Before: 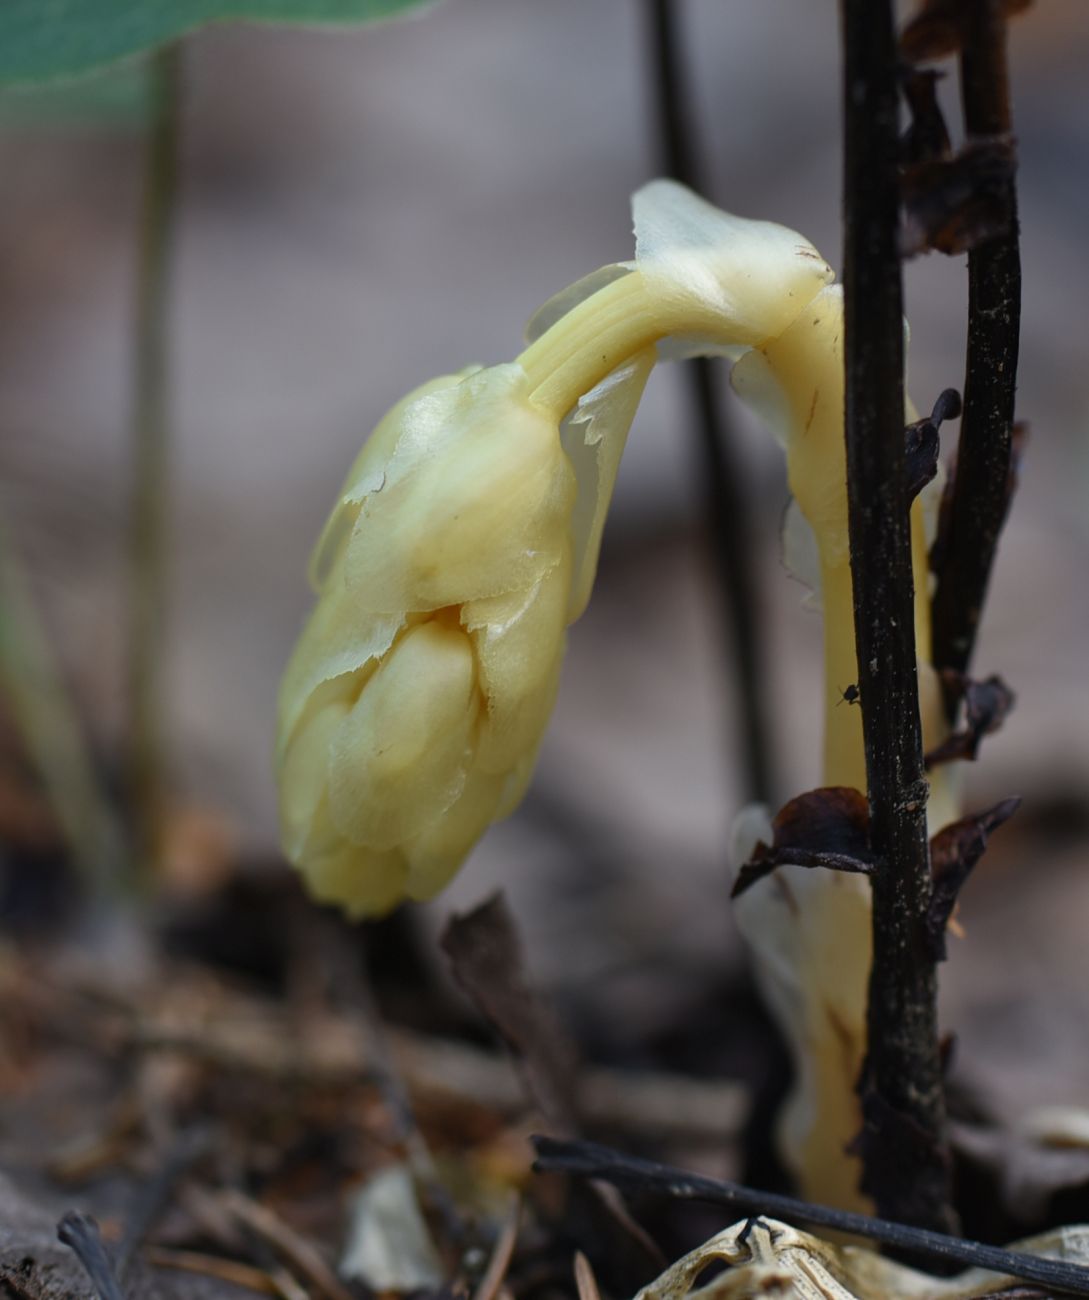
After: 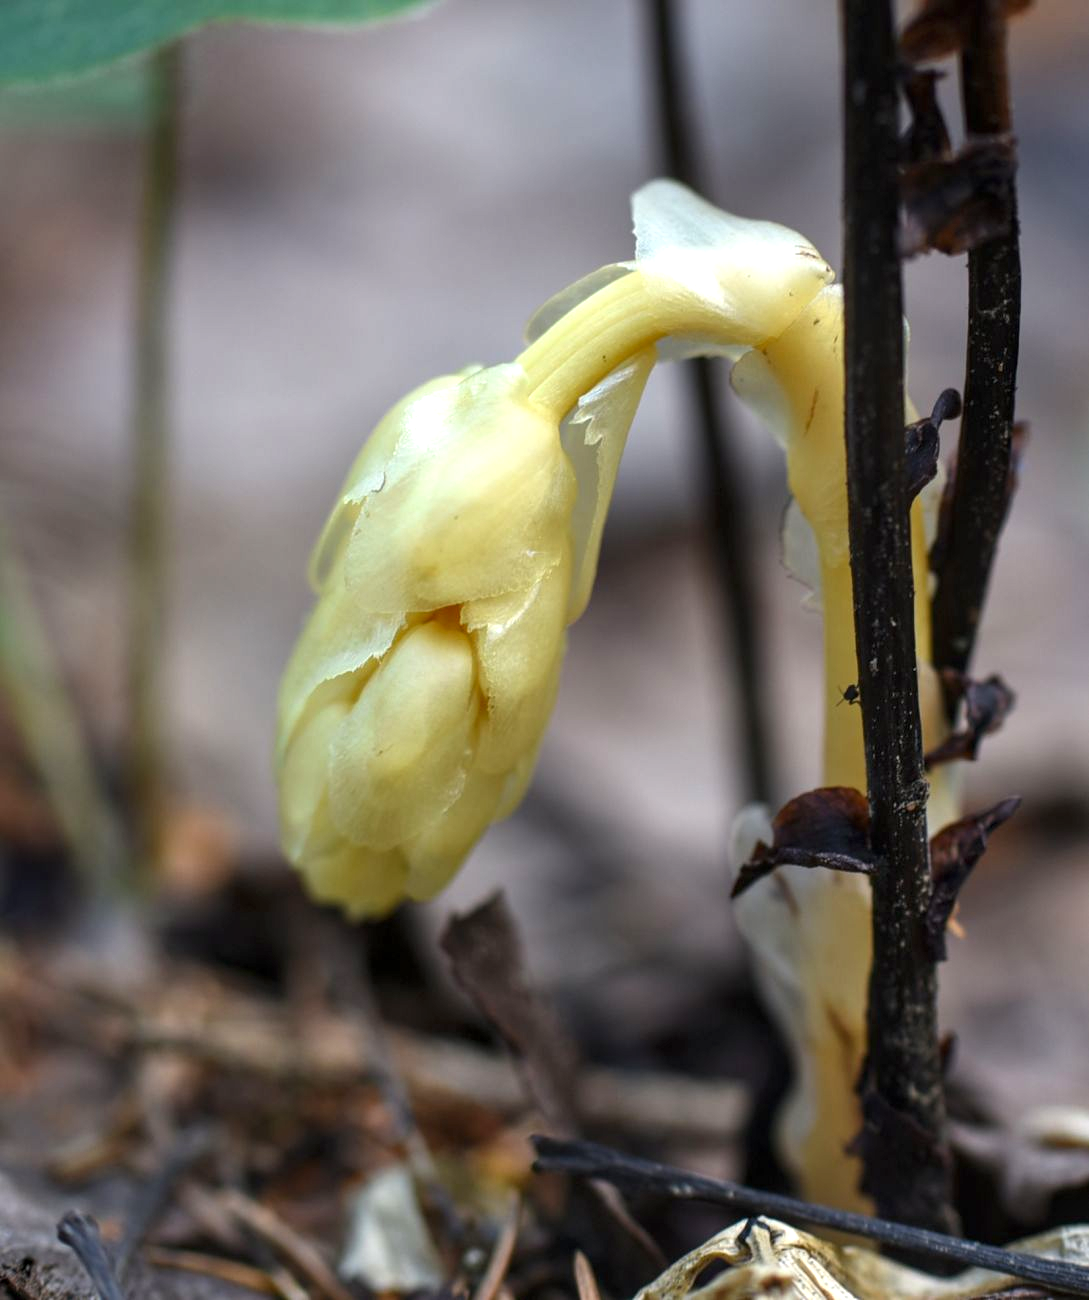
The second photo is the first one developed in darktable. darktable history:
local contrast: on, module defaults
contrast brightness saturation: saturation 0.098
tone equalizer: on, module defaults
exposure: black level correction 0, exposure 0.693 EV, compensate highlight preservation false
